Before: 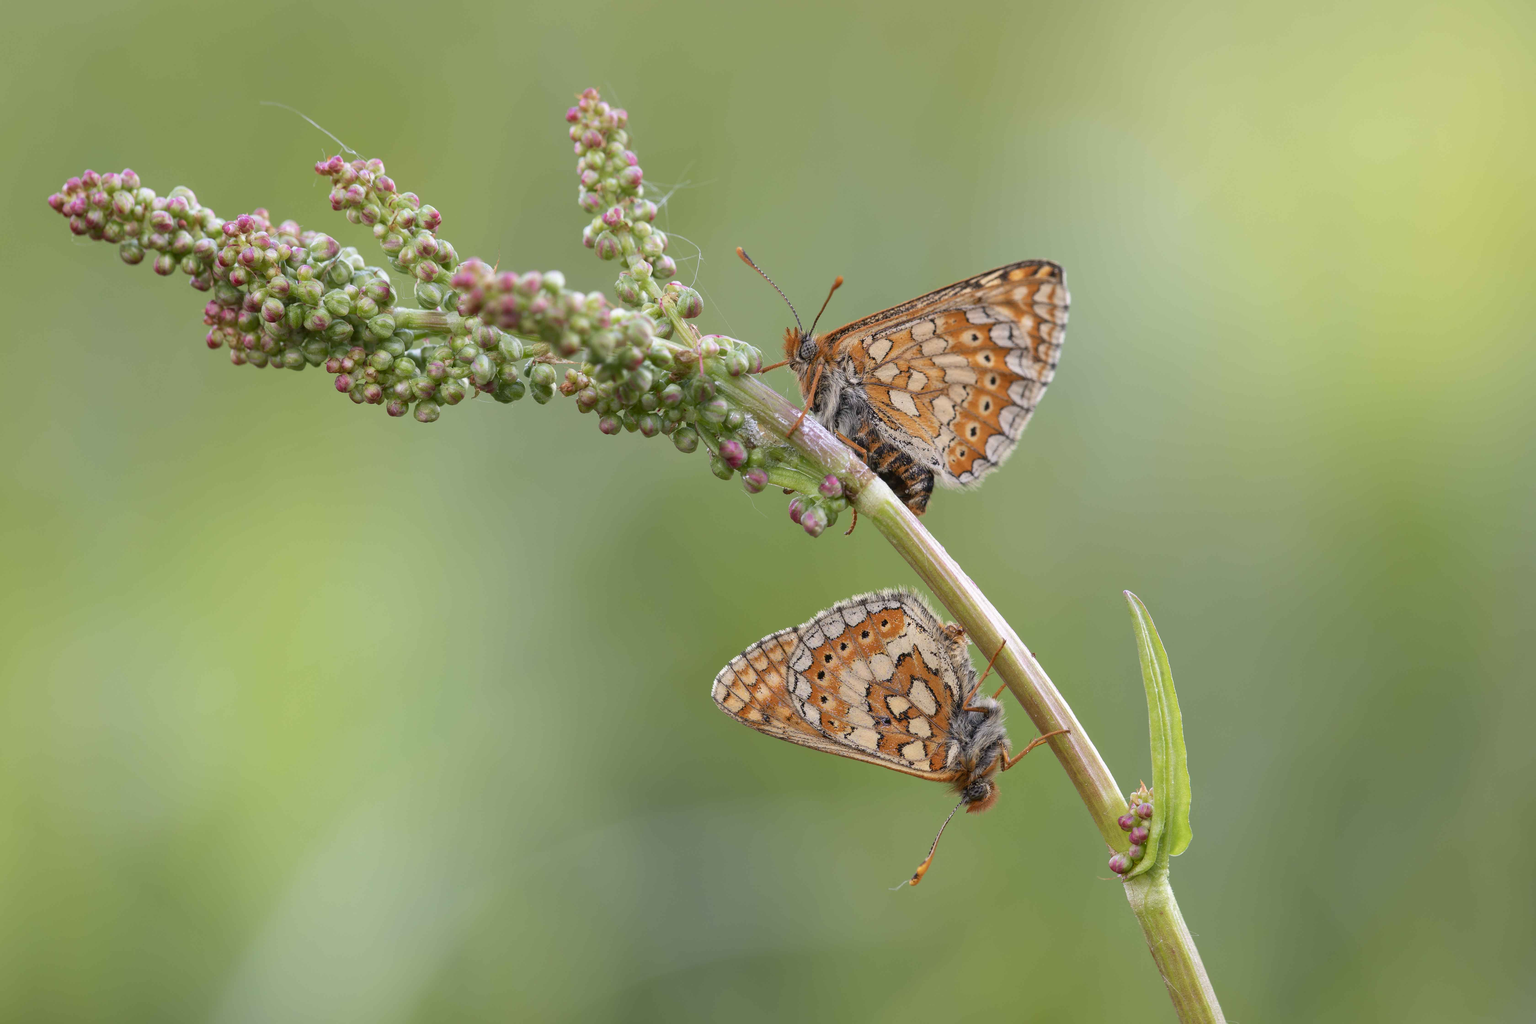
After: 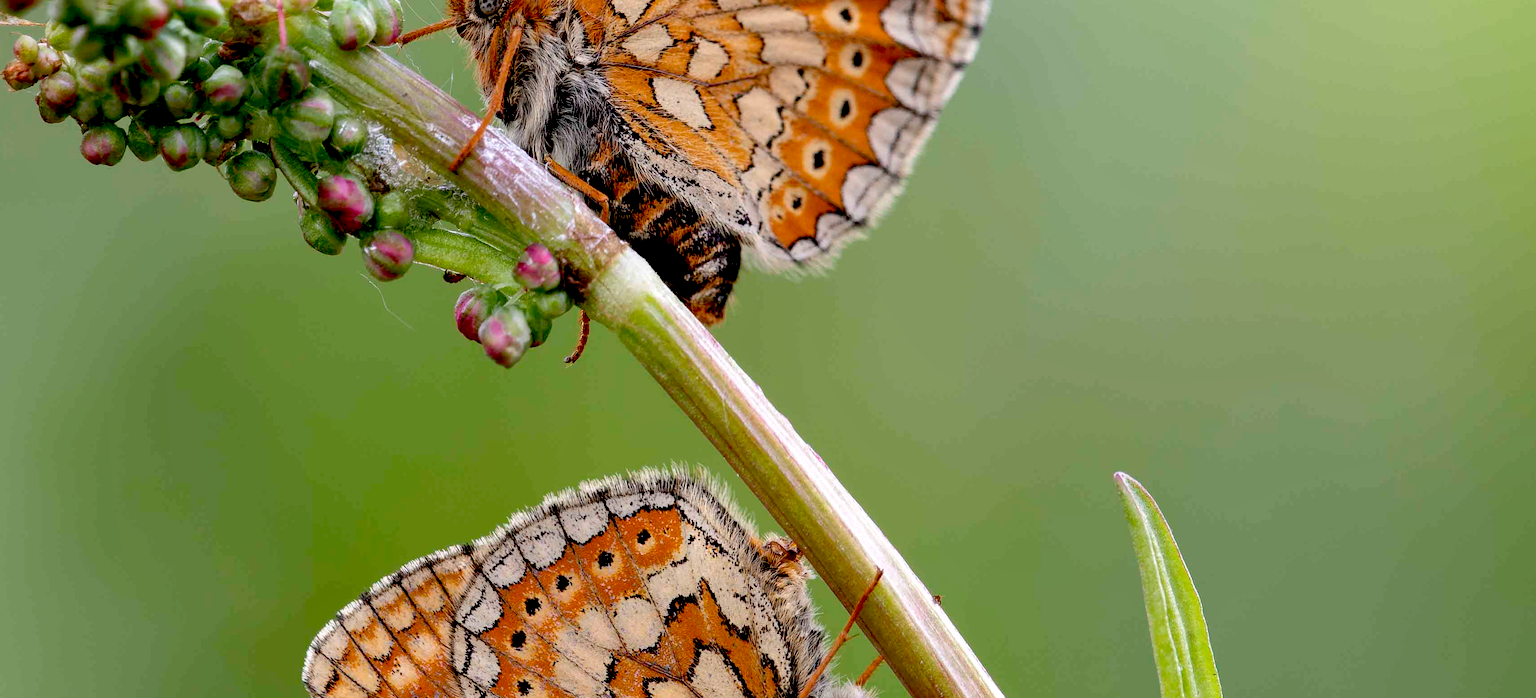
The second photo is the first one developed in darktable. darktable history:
crop: left 36.343%, top 34.264%, right 12.905%, bottom 31.125%
local contrast: highlights 105%, shadows 102%, detail 119%, midtone range 0.2
exposure: black level correction 0.049, exposure 0.012 EV, compensate highlight preservation false
